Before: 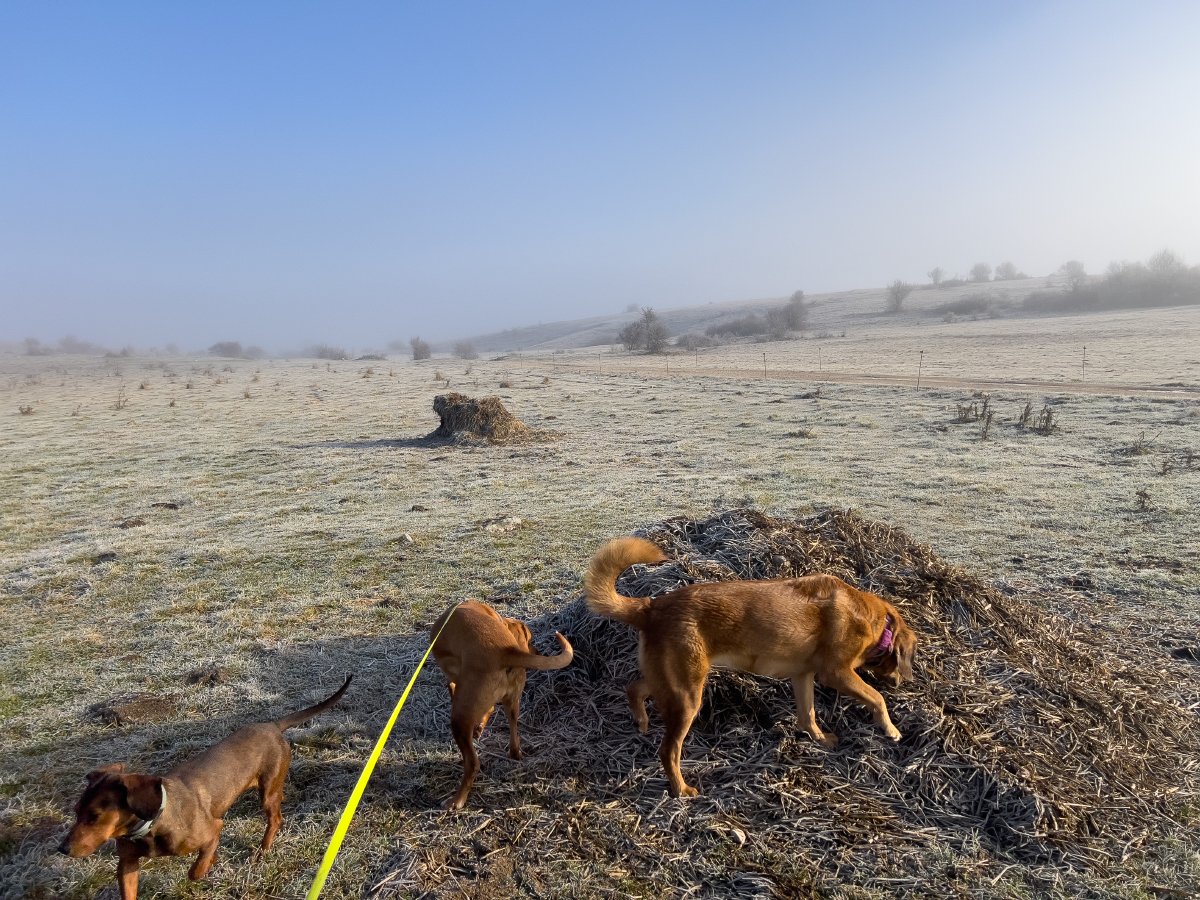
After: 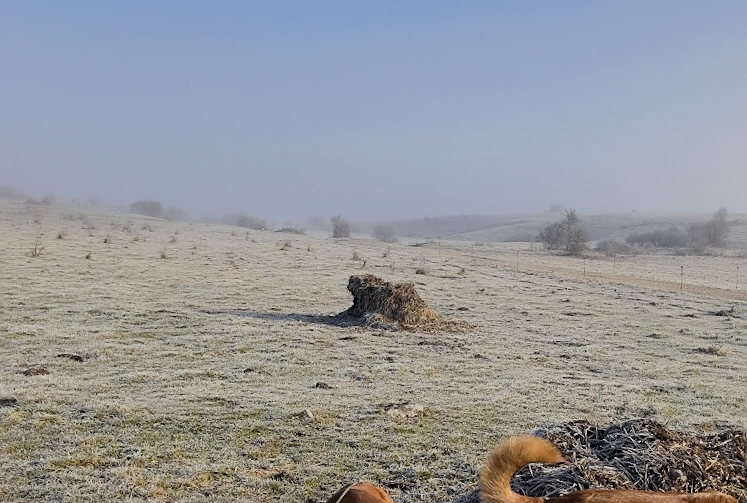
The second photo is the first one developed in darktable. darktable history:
crop and rotate: angle -5.84°, left 2.08%, top 6.616%, right 27.48%, bottom 30.183%
filmic rgb: black relative exposure -7.65 EV, white relative exposure 4.56 EV, hardness 3.61, contrast 0.99
sharpen: radius 1.839, amount 0.39, threshold 1.159
